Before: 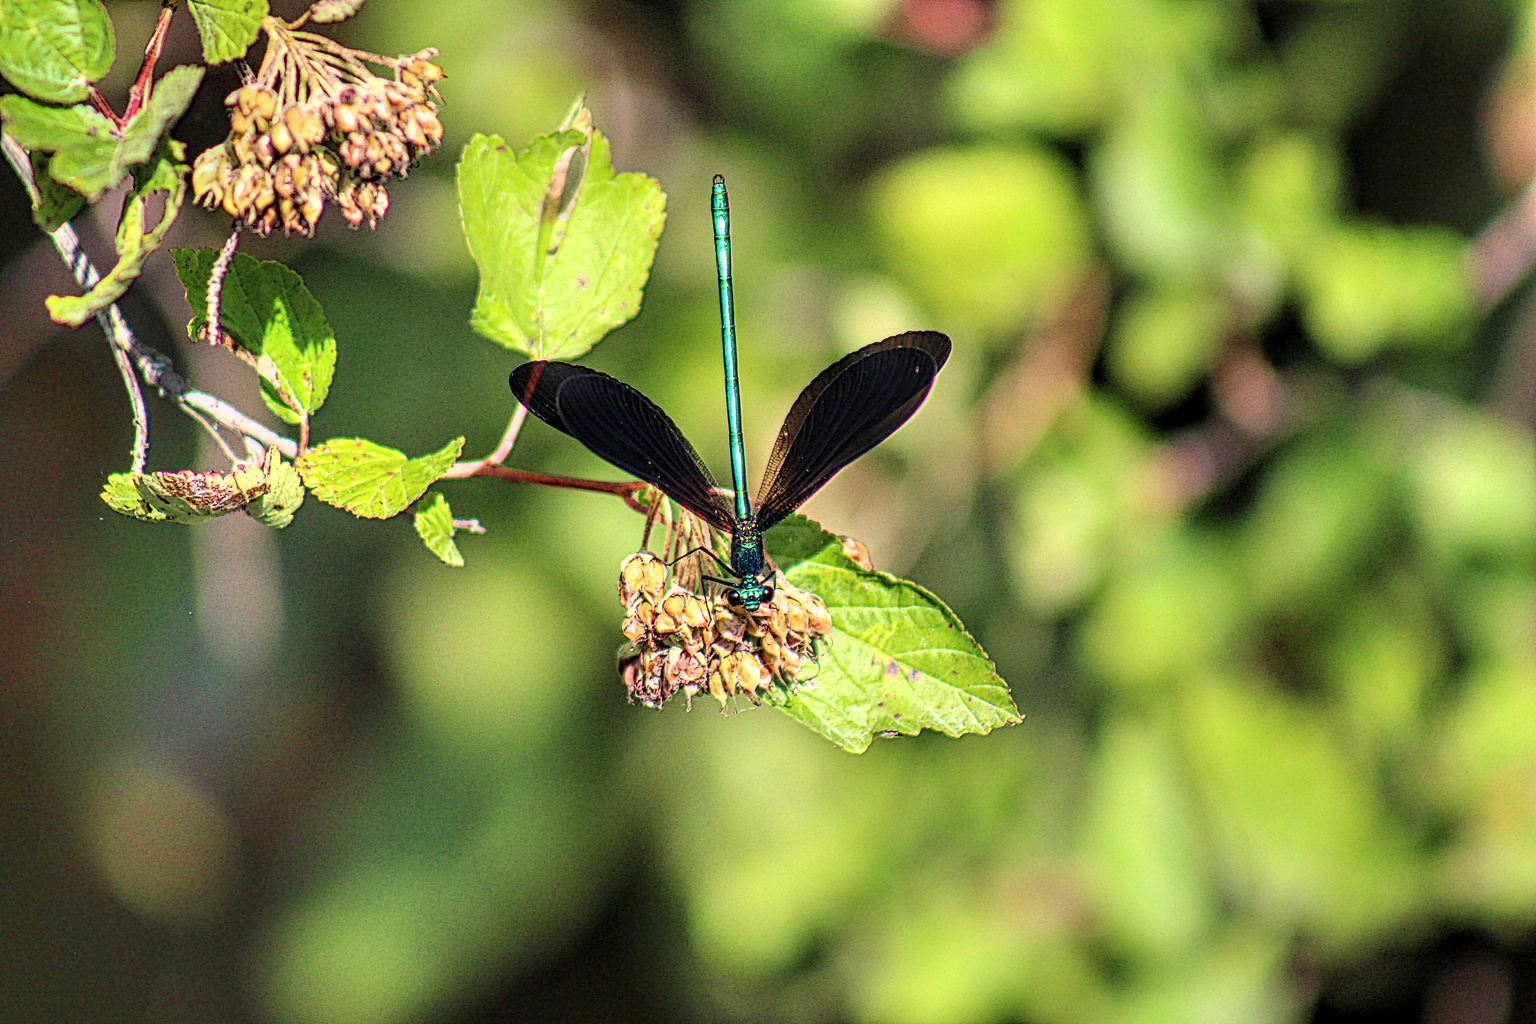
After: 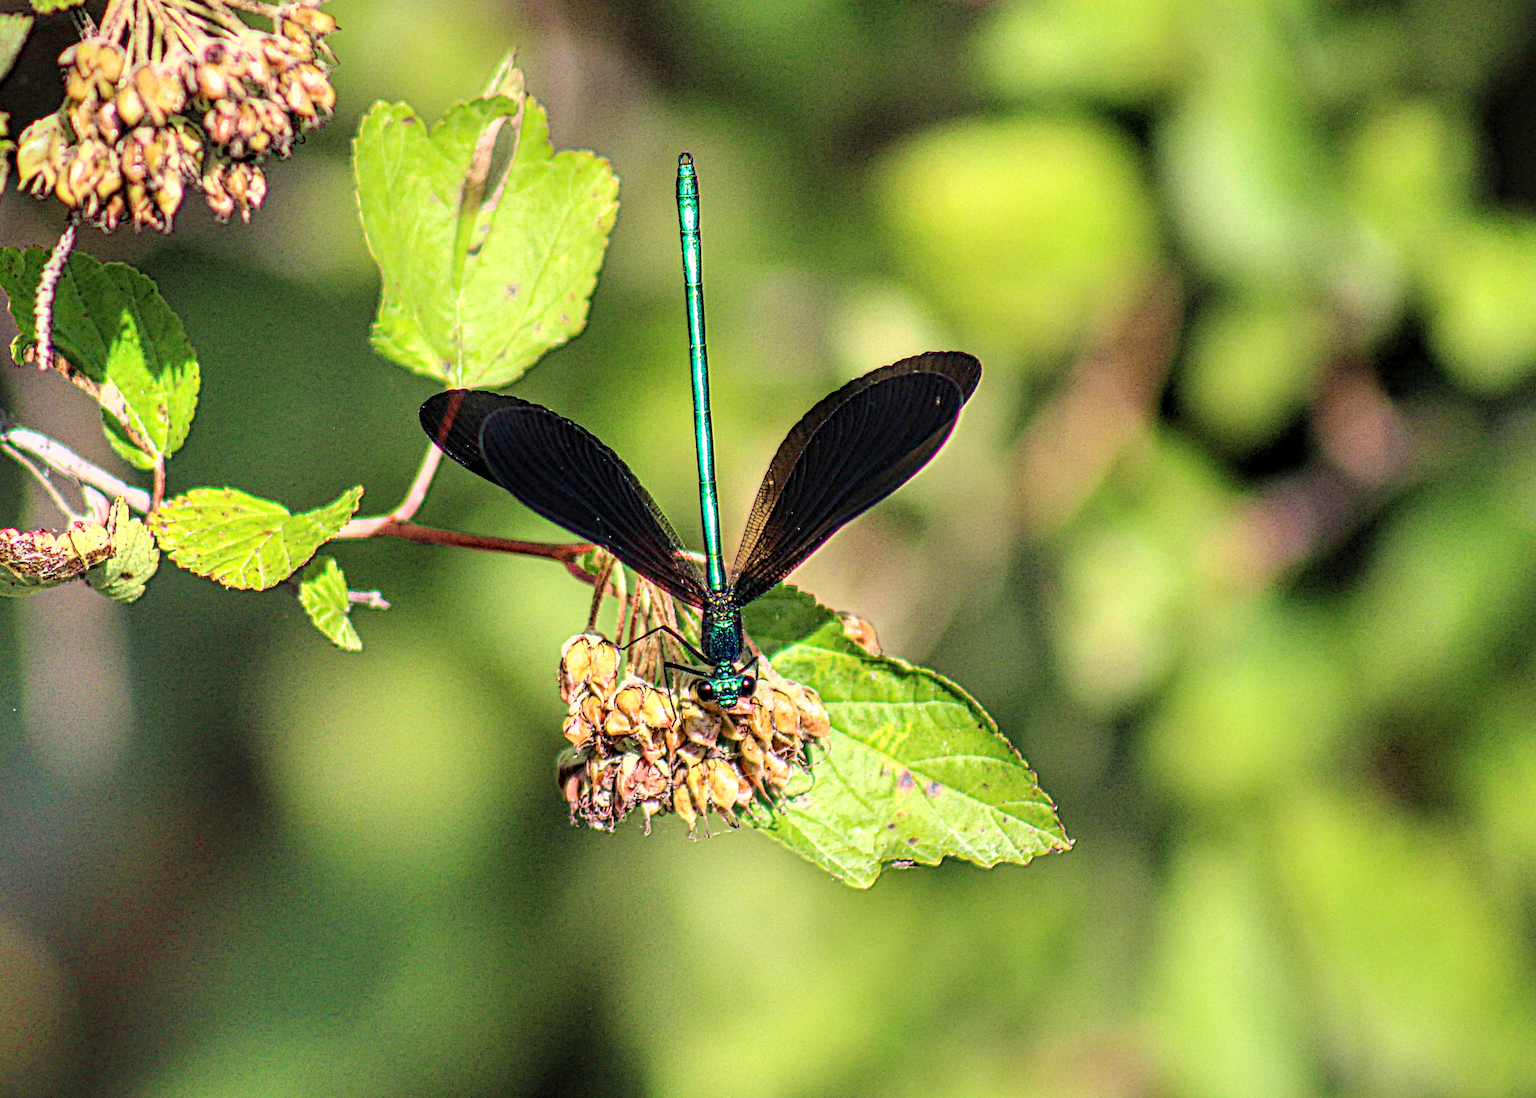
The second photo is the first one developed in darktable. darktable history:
crop: left 11.686%, top 5.334%, right 9.593%, bottom 10.24%
